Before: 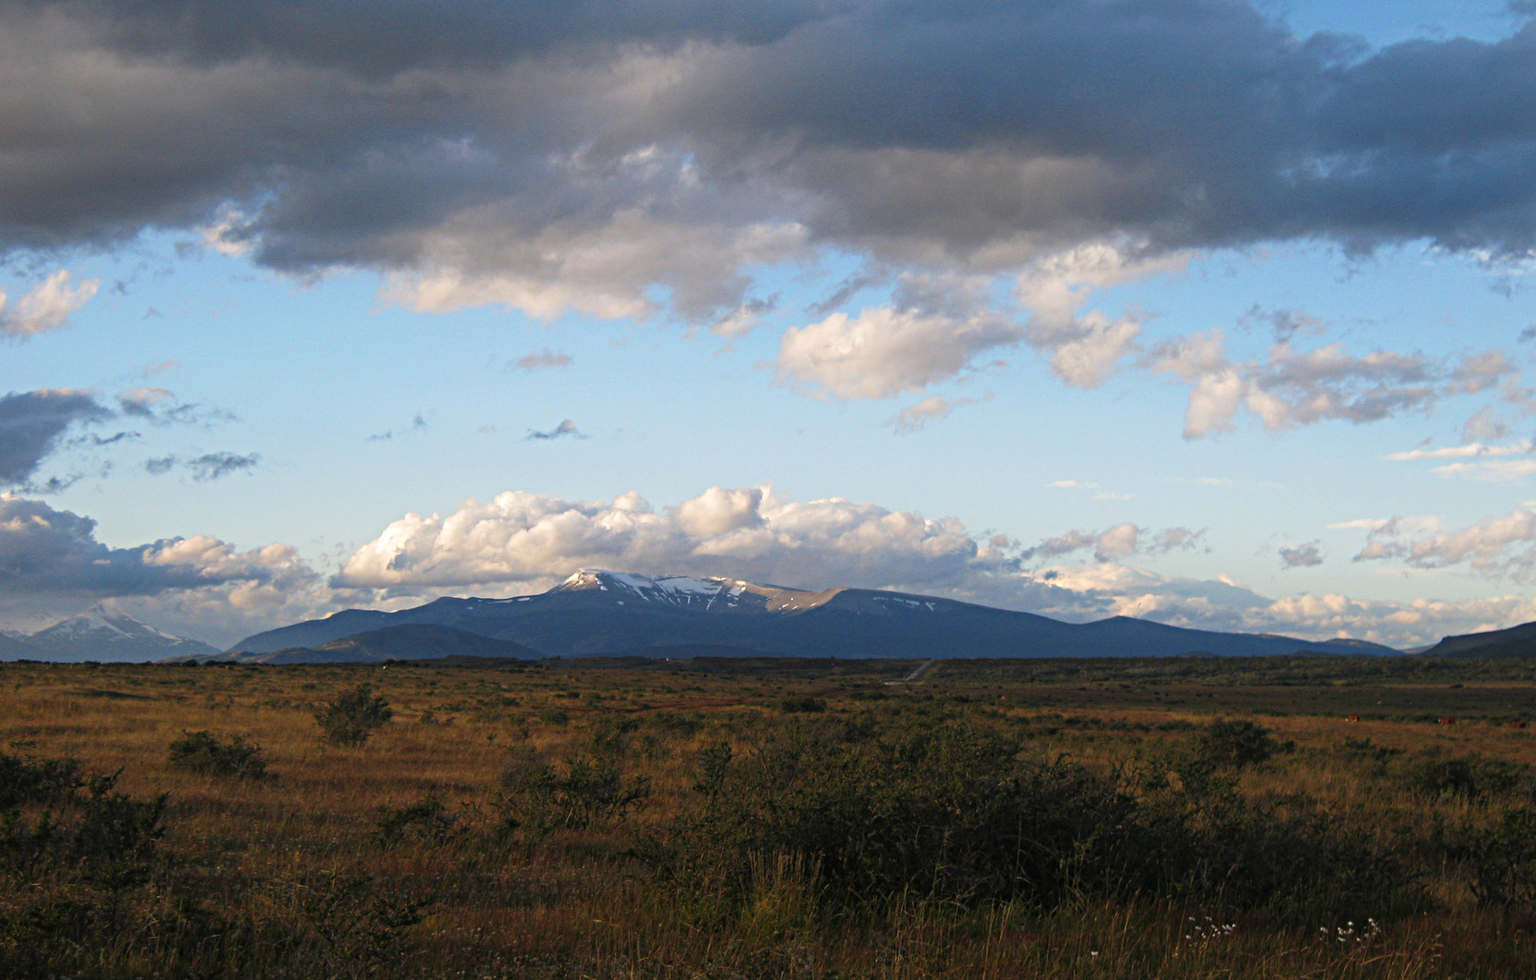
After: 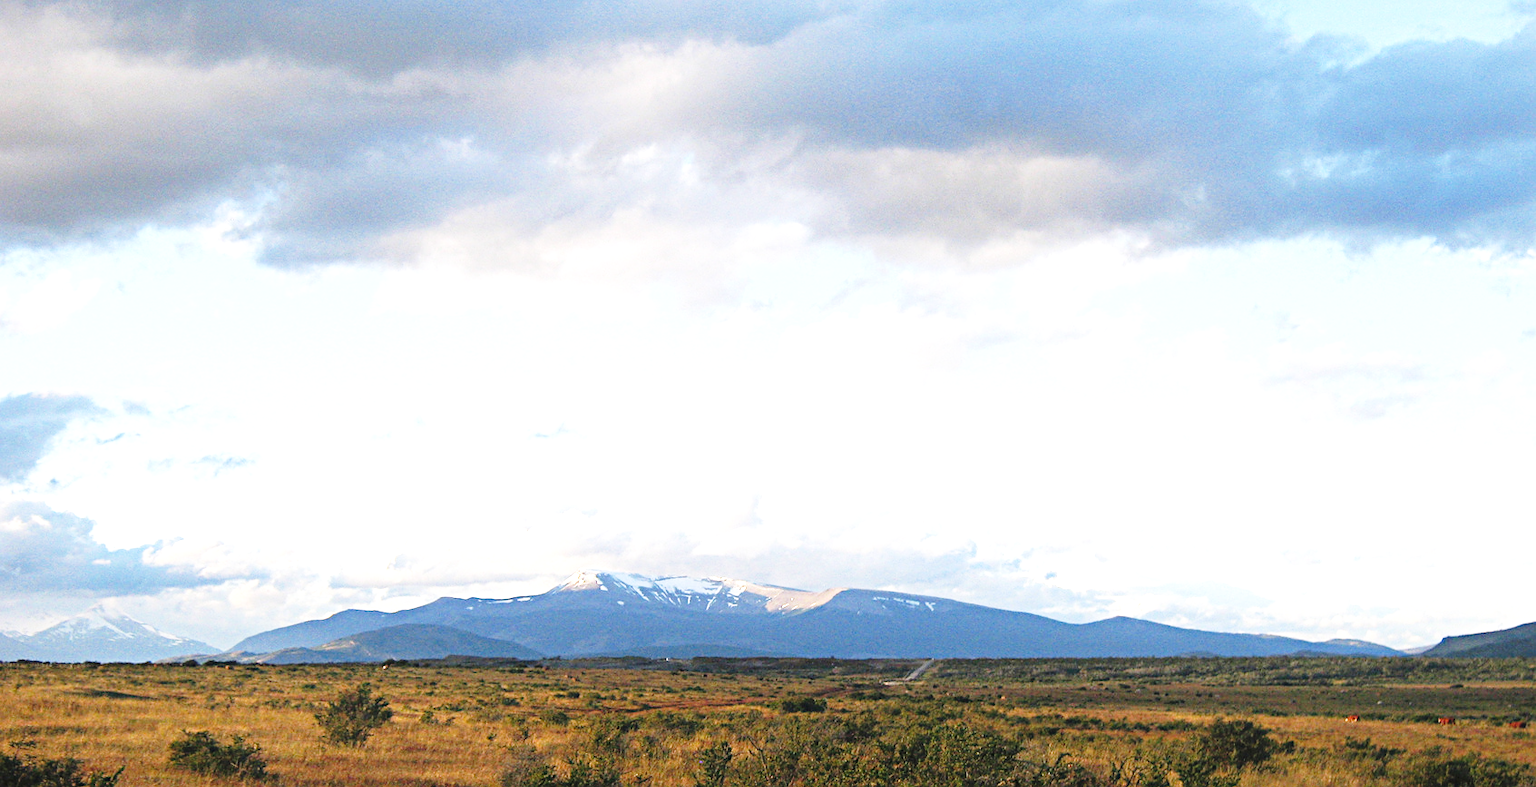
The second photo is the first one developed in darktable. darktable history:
exposure: black level correction 0, exposure 1.2 EV, compensate highlight preservation false
base curve: curves: ch0 [(0, 0) (0.028, 0.03) (0.121, 0.232) (0.46, 0.748) (0.859, 0.968) (1, 1)], preserve colors none
sharpen: radius 1.052
crop: bottom 19.563%
